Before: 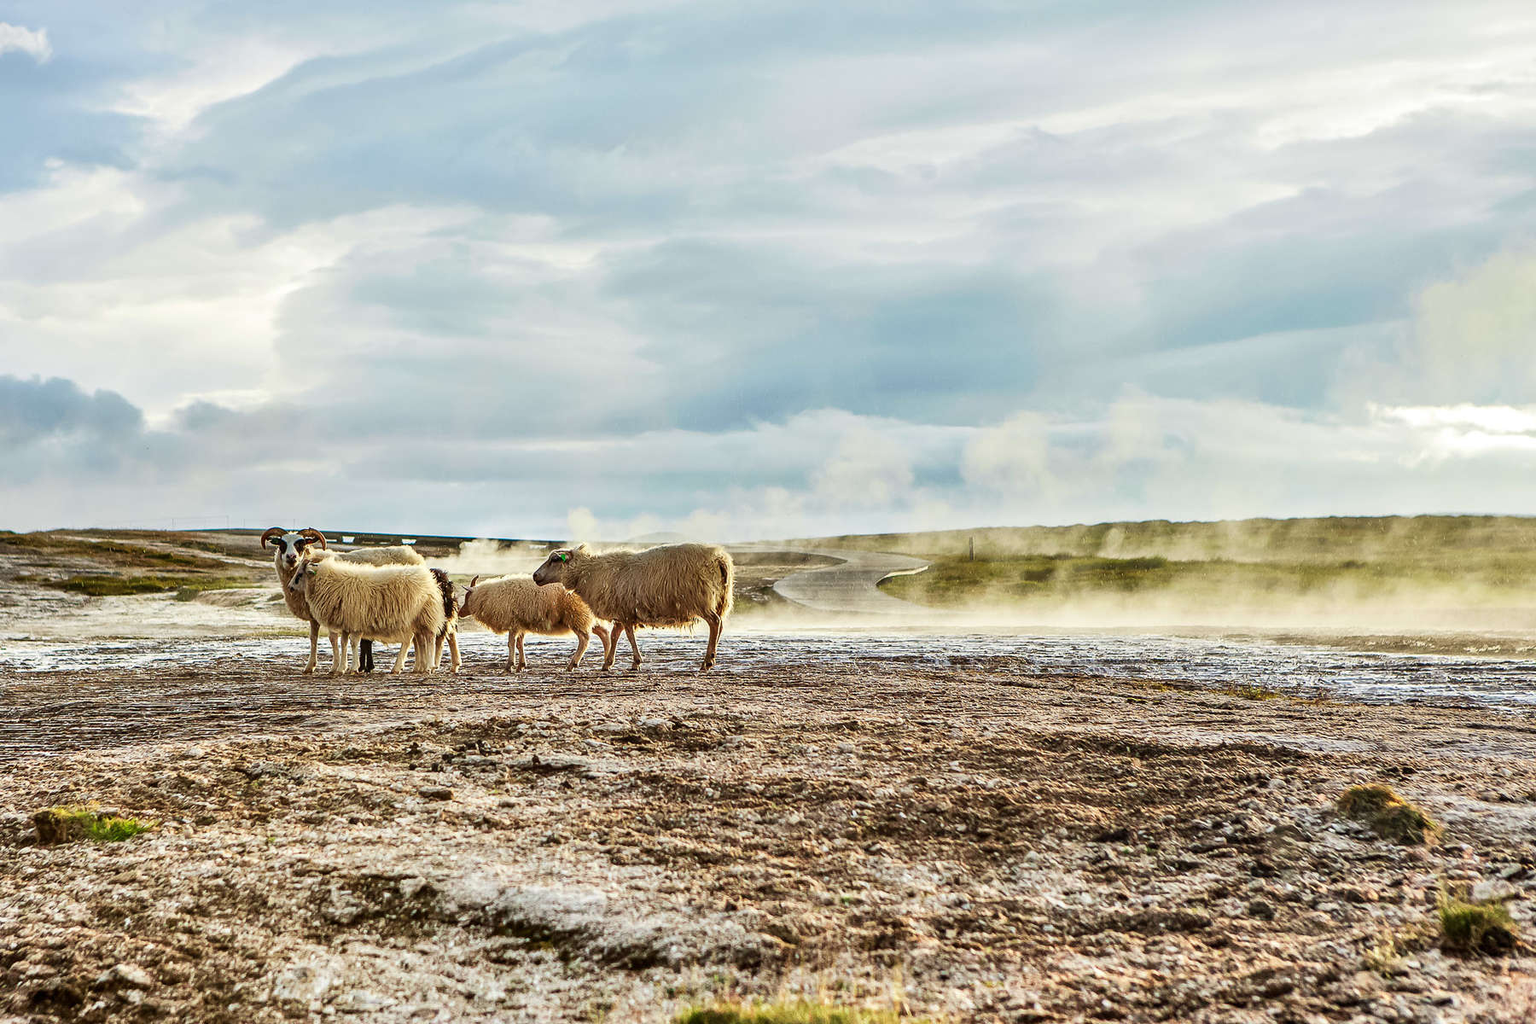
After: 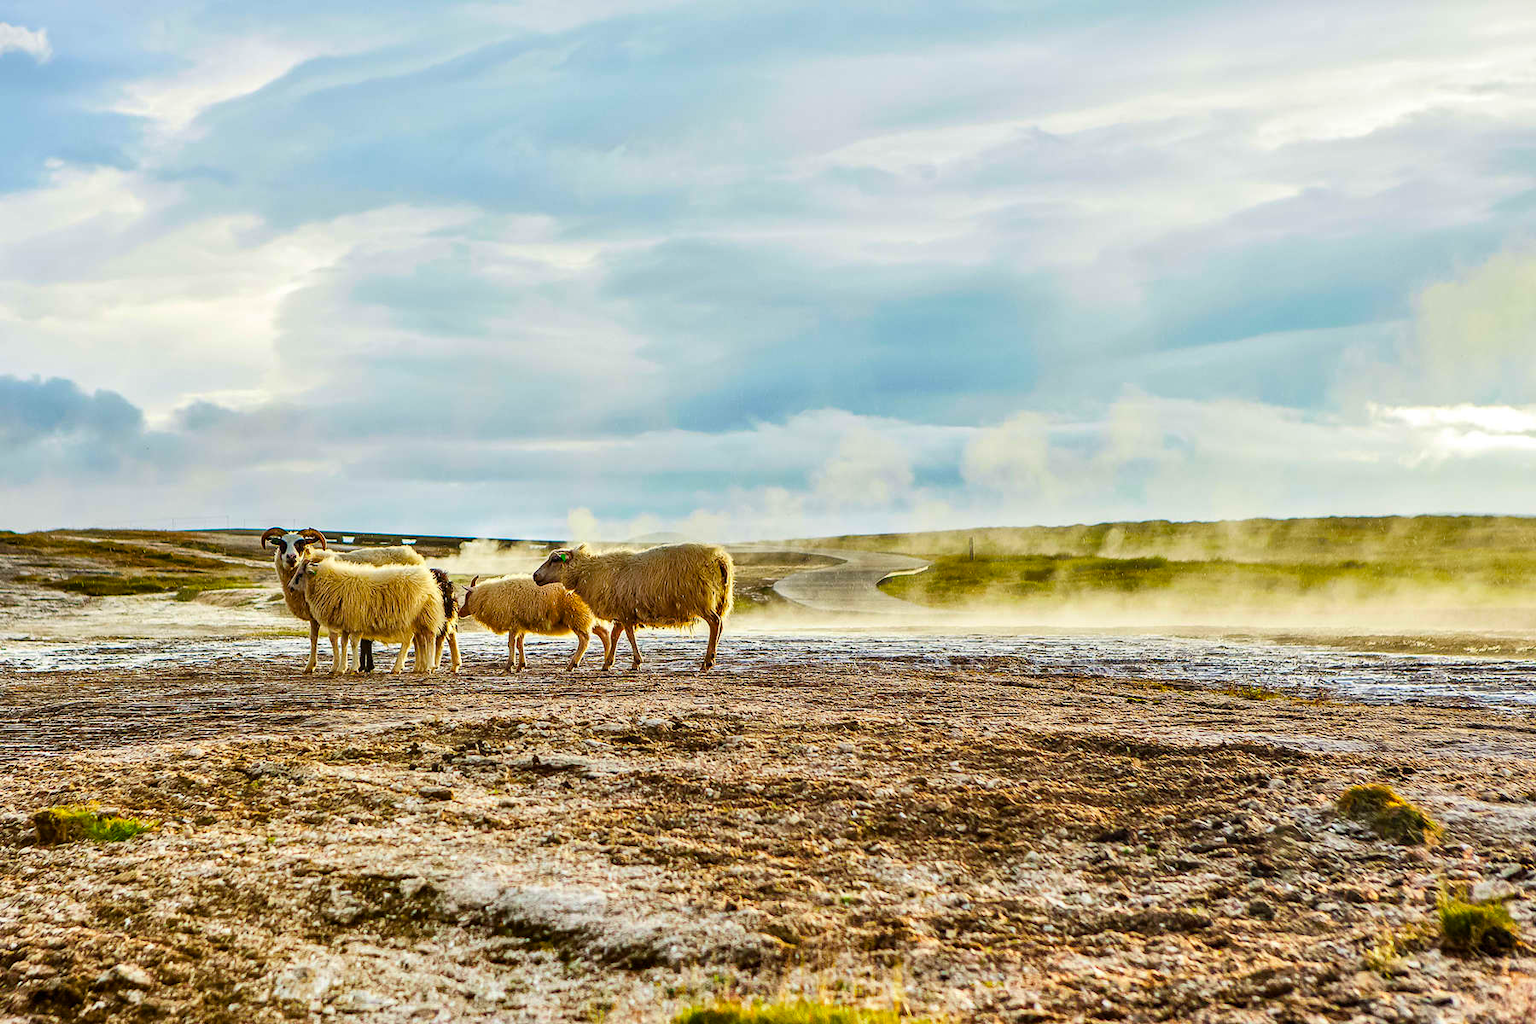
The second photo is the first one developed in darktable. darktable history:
color balance rgb: linear chroma grading › global chroma 8.755%, perceptual saturation grading › global saturation 30.078%, global vibrance 20%
color calibration: illuminant same as pipeline (D50), adaptation XYZ, x 0.345, y 0.358, temperature 5005.24 K
